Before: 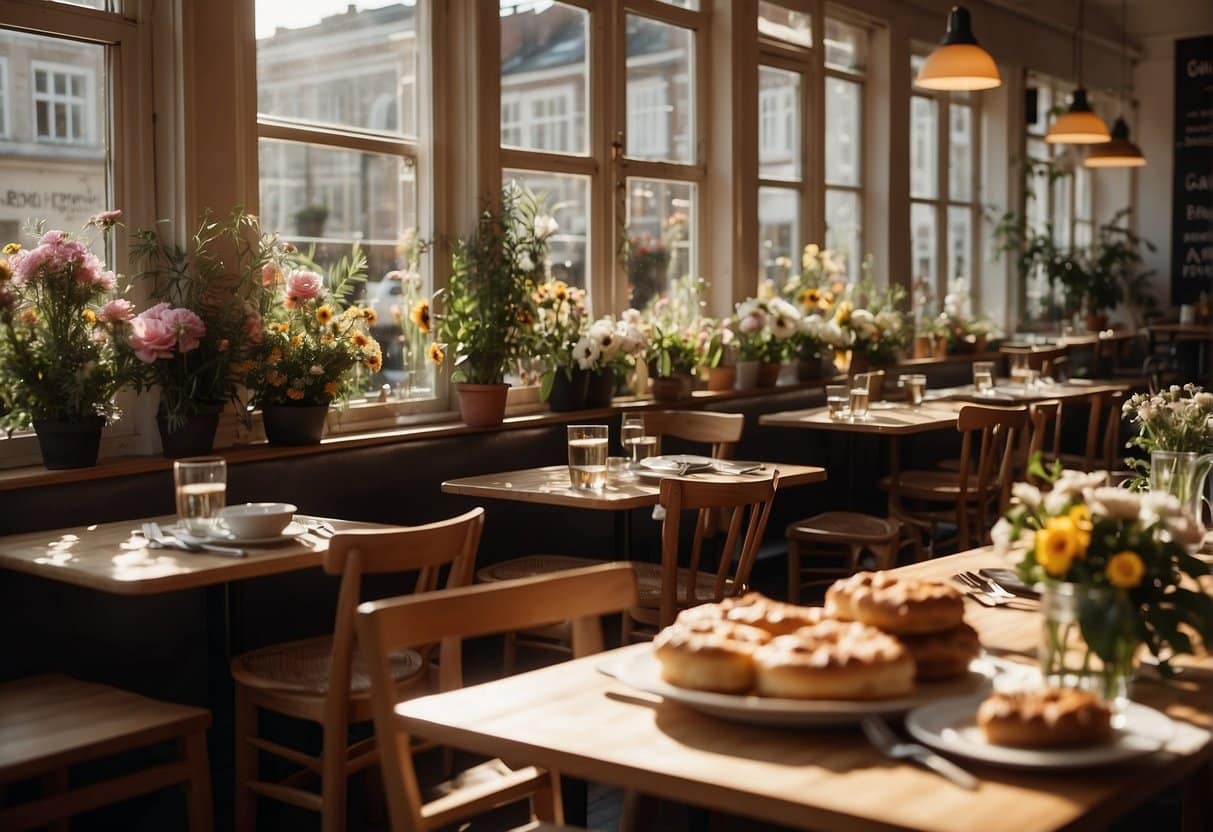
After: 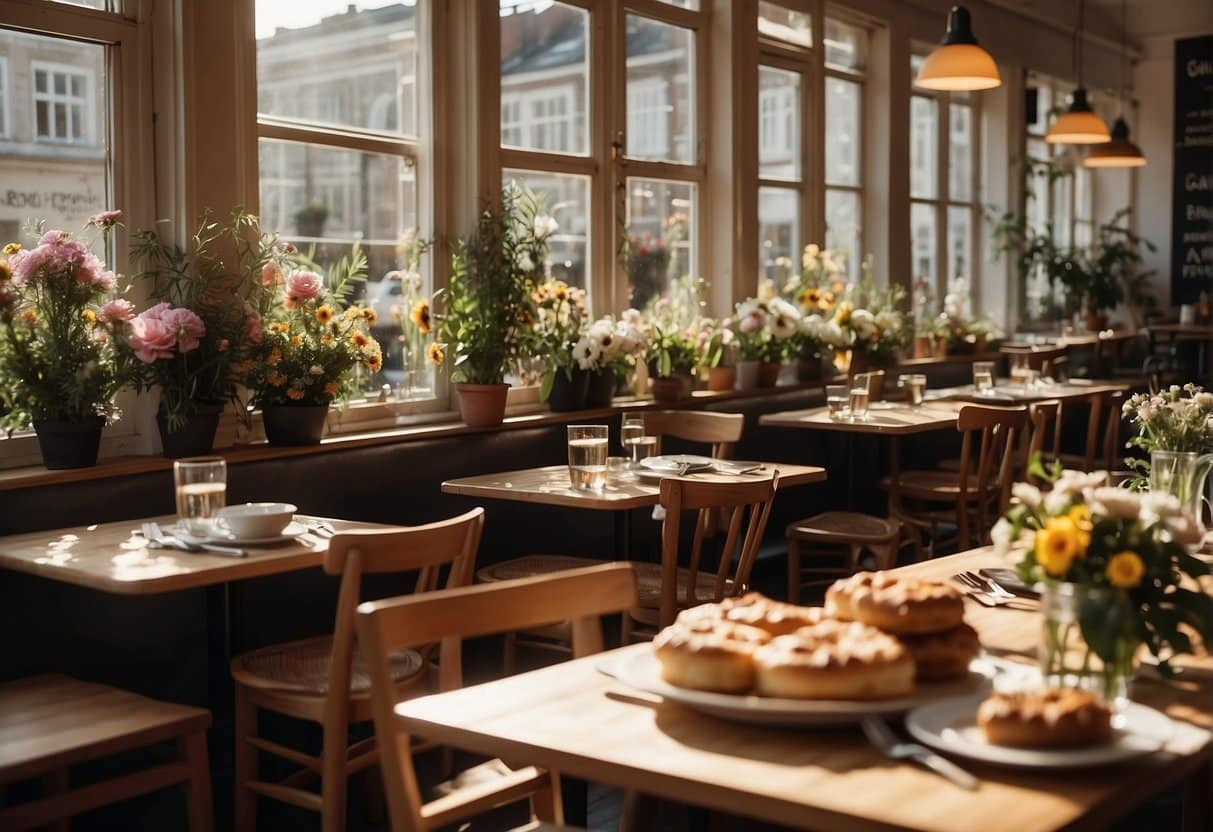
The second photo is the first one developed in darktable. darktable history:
shadows and highlights: shadows 37.27, highlights -27.3, soften with gaussian
